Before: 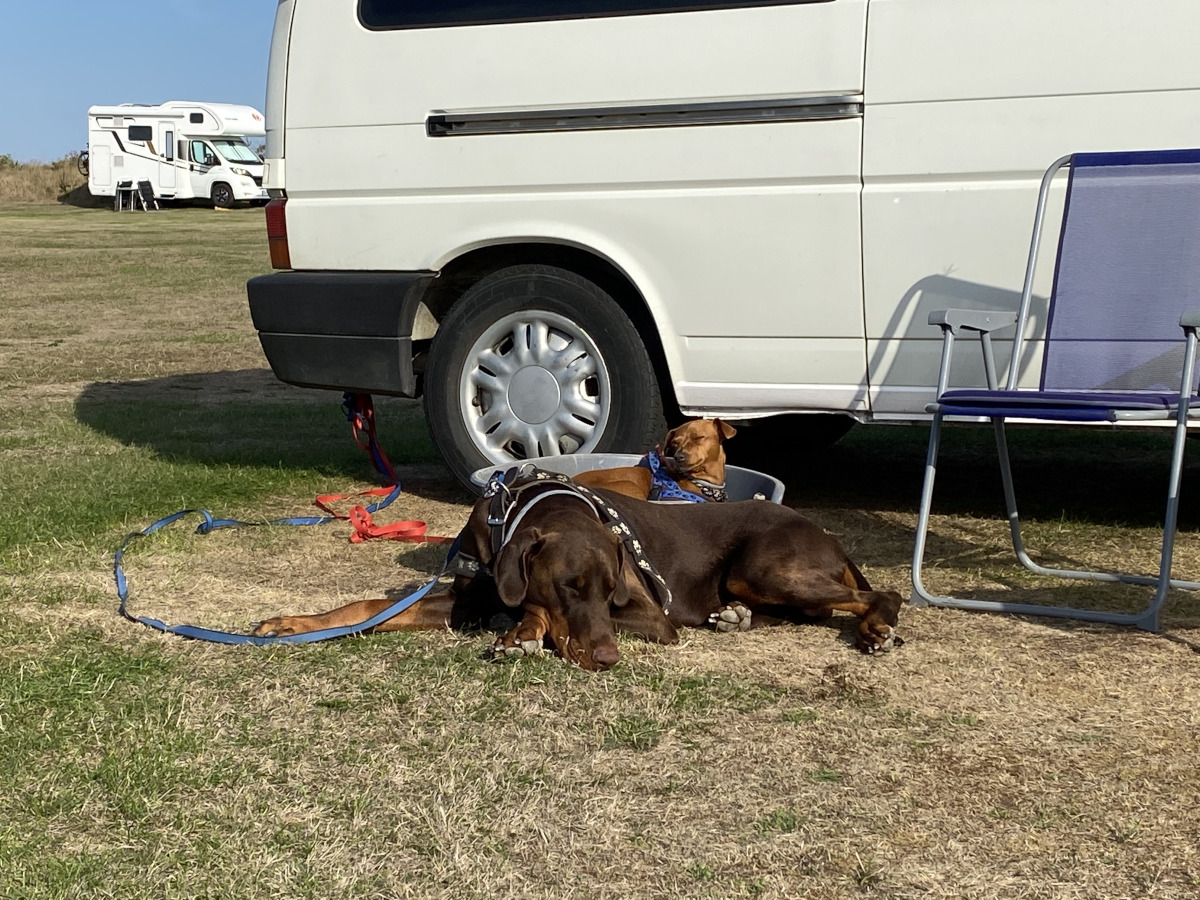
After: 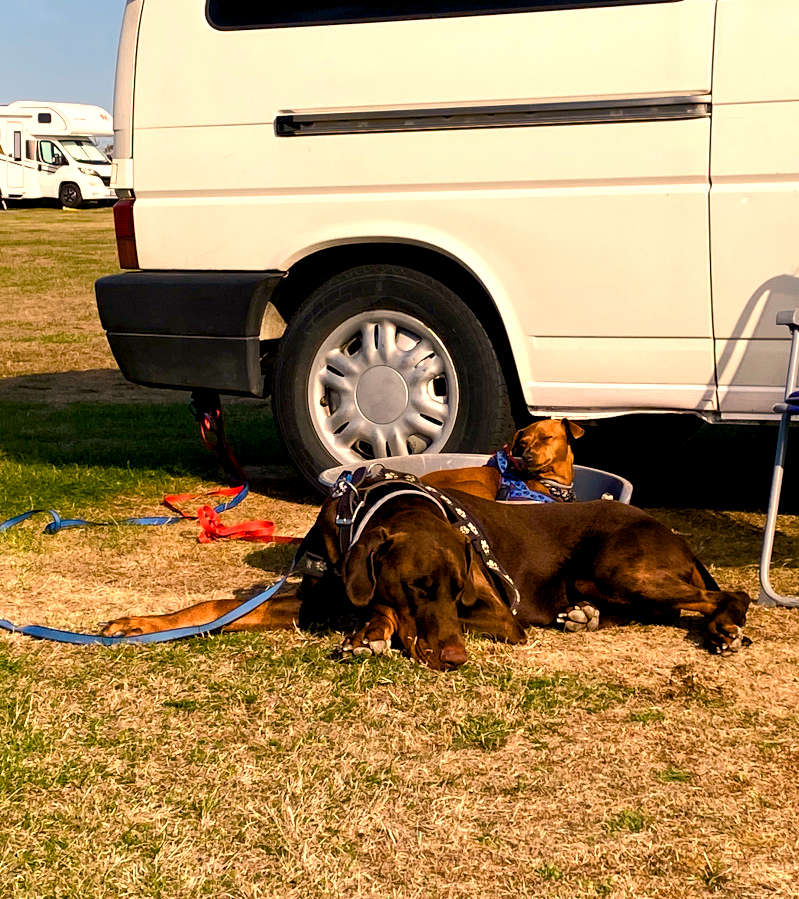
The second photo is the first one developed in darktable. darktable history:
tone equalizer: -8 EV -0.417 EV, -7 EV -0.389 EV, -6 EV -0.333 EV, -5 EV -0.222 EV, -3 EV 0.222 EV, -2 EV 0.333 EV, -1 EV 0.389 EV, +0 EV 0.417 EV, edges refinement/feathering 500, mask exposure compensation -1.57 EV, preserve details no
crop and rotate: left 12.673%, right 20.66%
white balance: red 1.127, blue 0.943
color balance rgb: shadows lift › chroma 3%, shadows lift › hue 240.84°, highlights gain › chroma 3%, highlights gain › hue 73.2°, global offset › luminance -0.5%, perceptual saturation grading › global saturation 20%, perceptual saturation grading › highlights -25%, perceptual saturation grading › shadows 50%, global vibrance 25.26%
